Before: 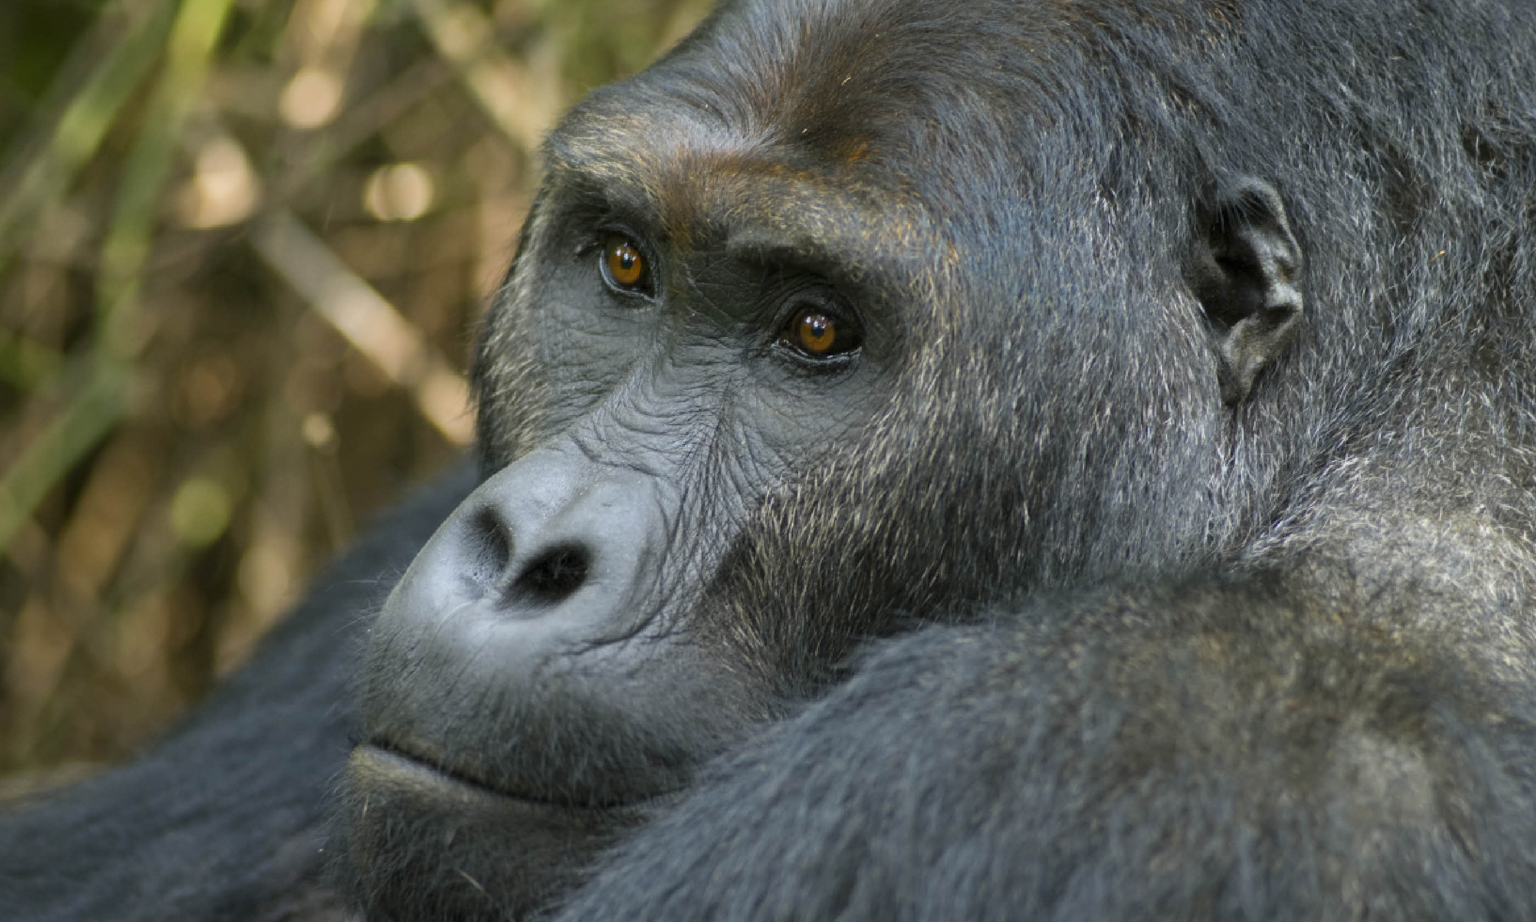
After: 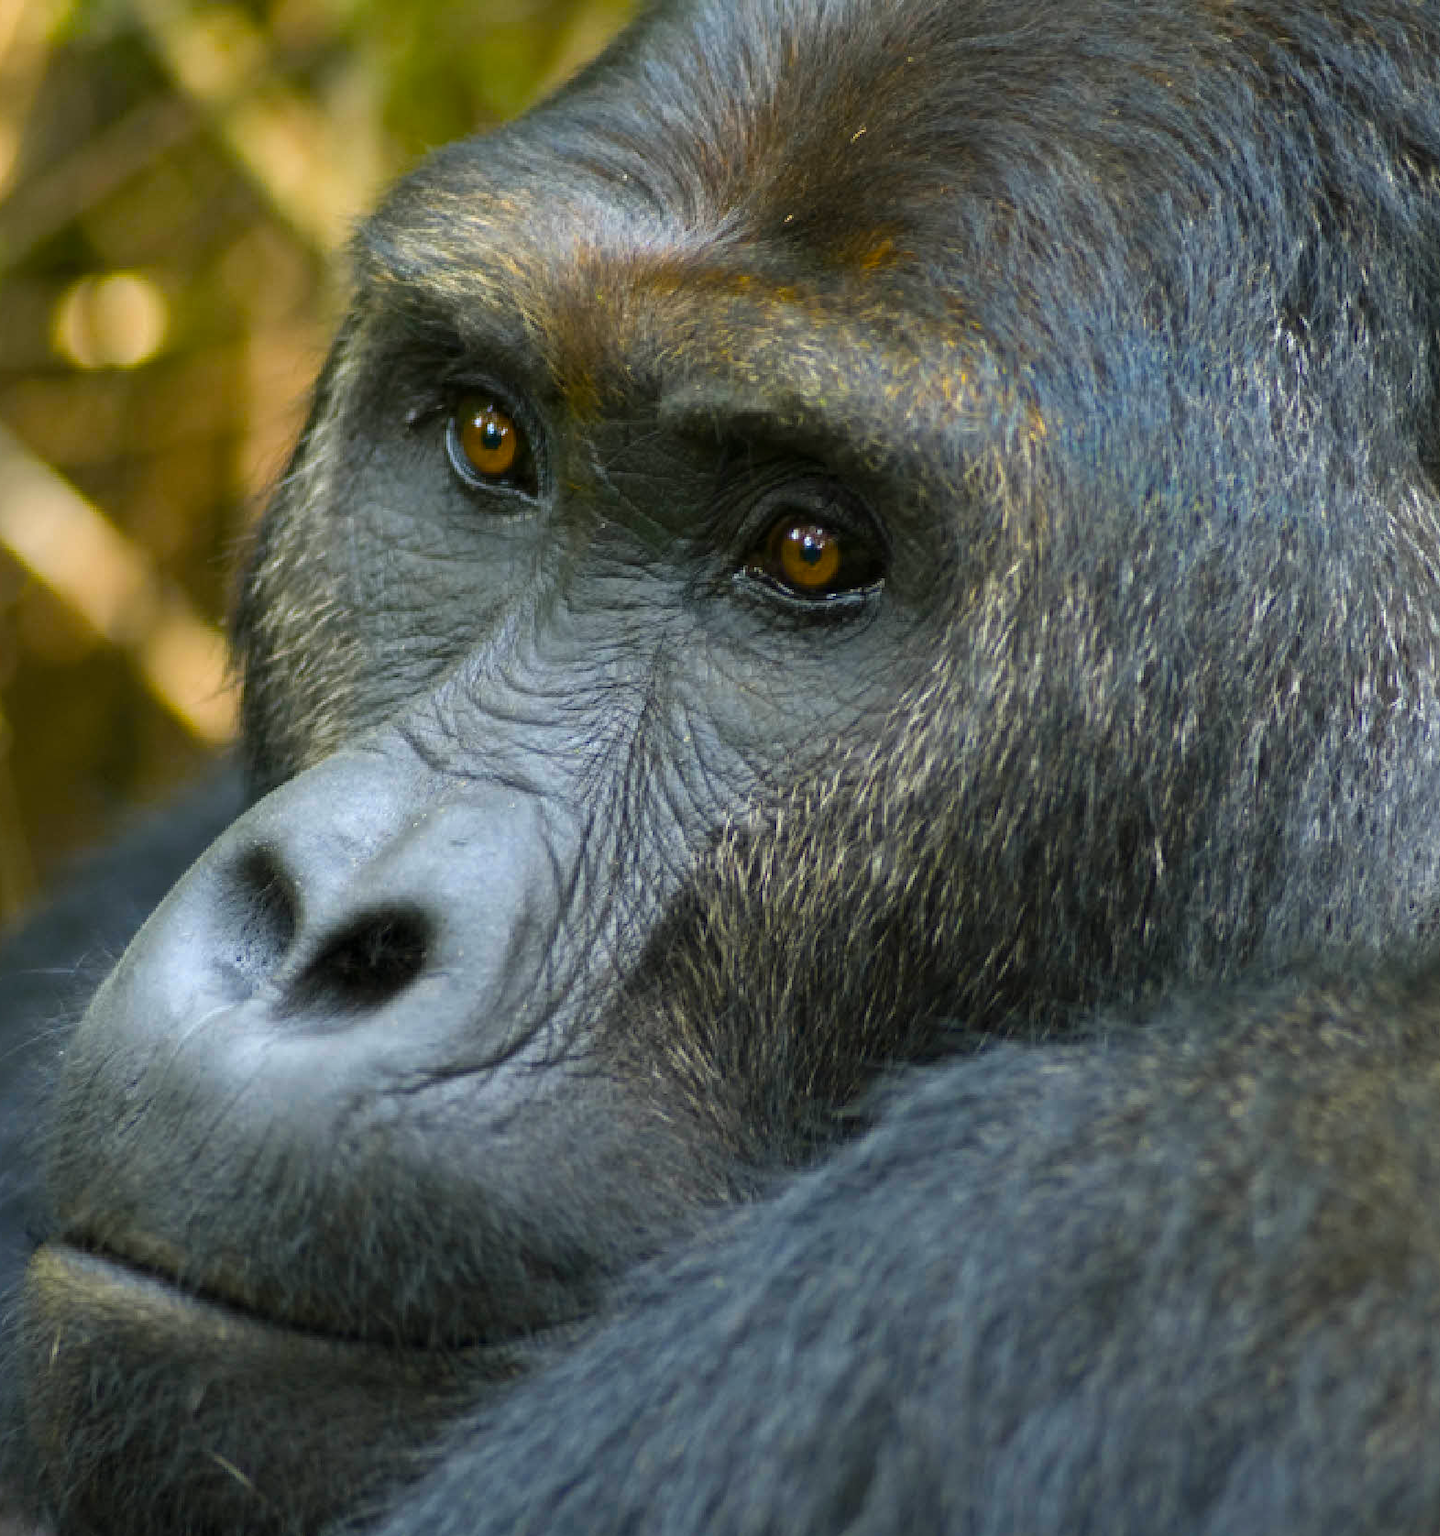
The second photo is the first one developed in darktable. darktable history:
color balance rgb: linear chroma grading › global chroma 50%, perceptual saturation grading › global saturation 2.34%, global vibrance 6.64%, contrast 12.71%, saturation formula JzAzBz (2021)
crop: left 21.674%, right 22.086%
